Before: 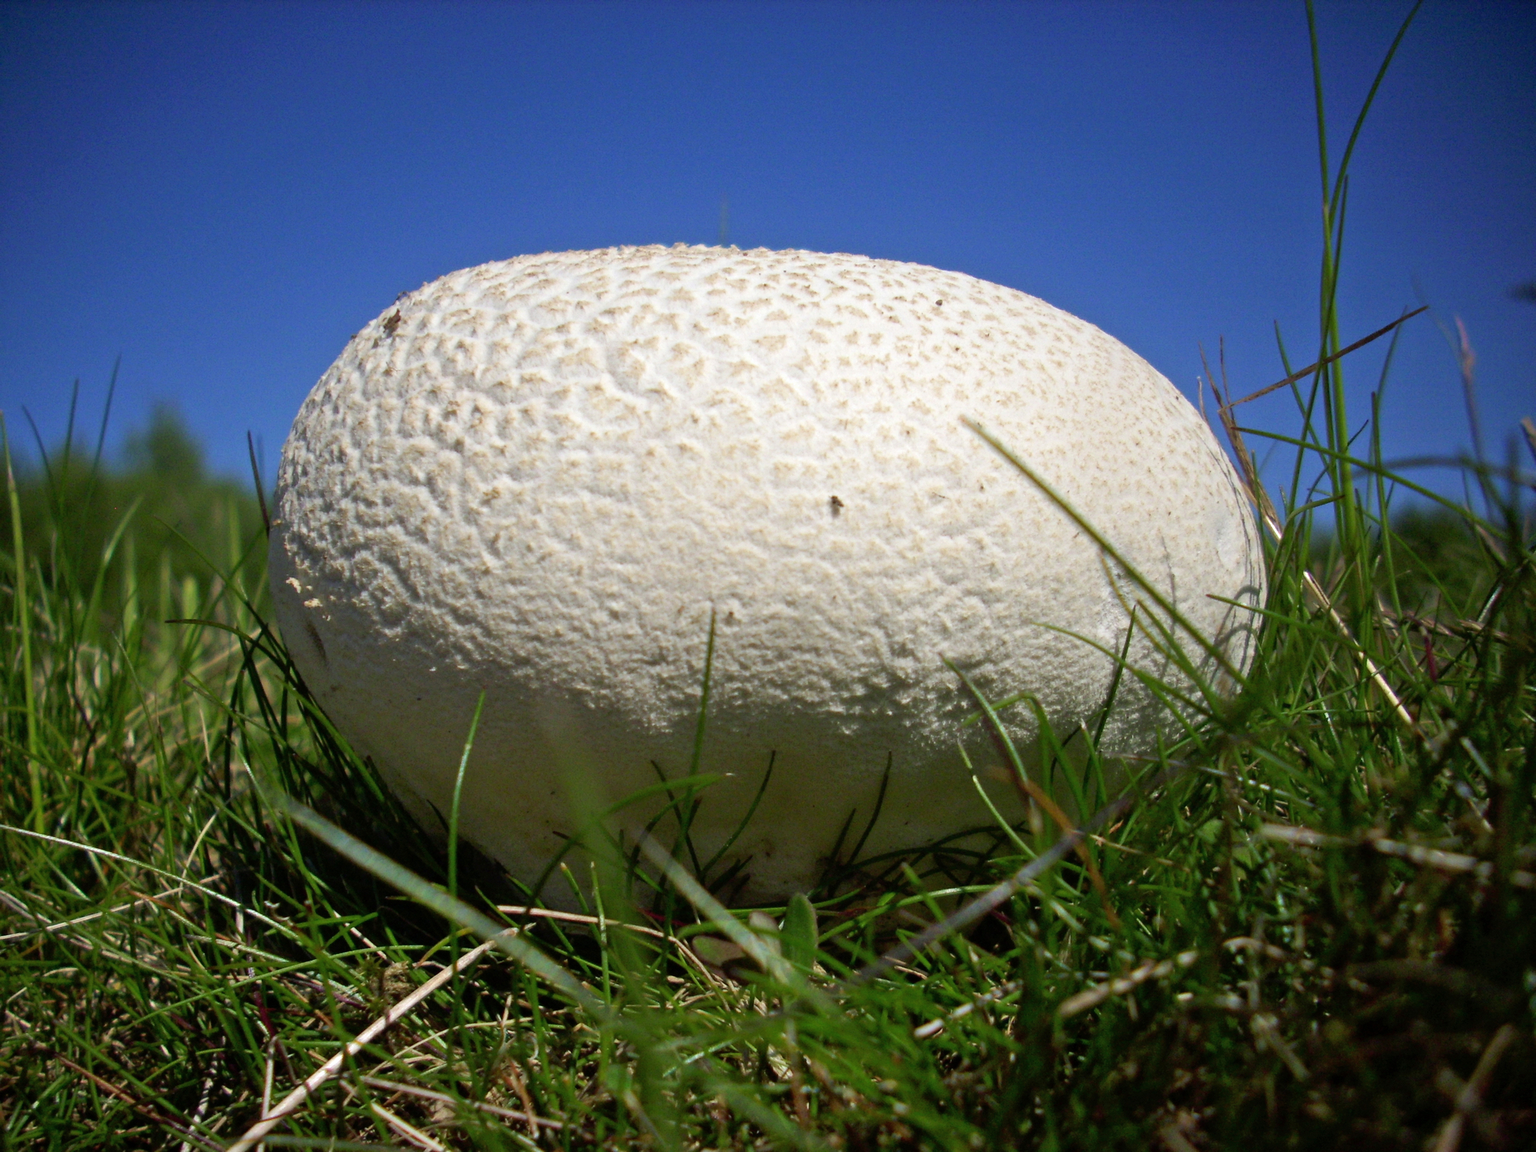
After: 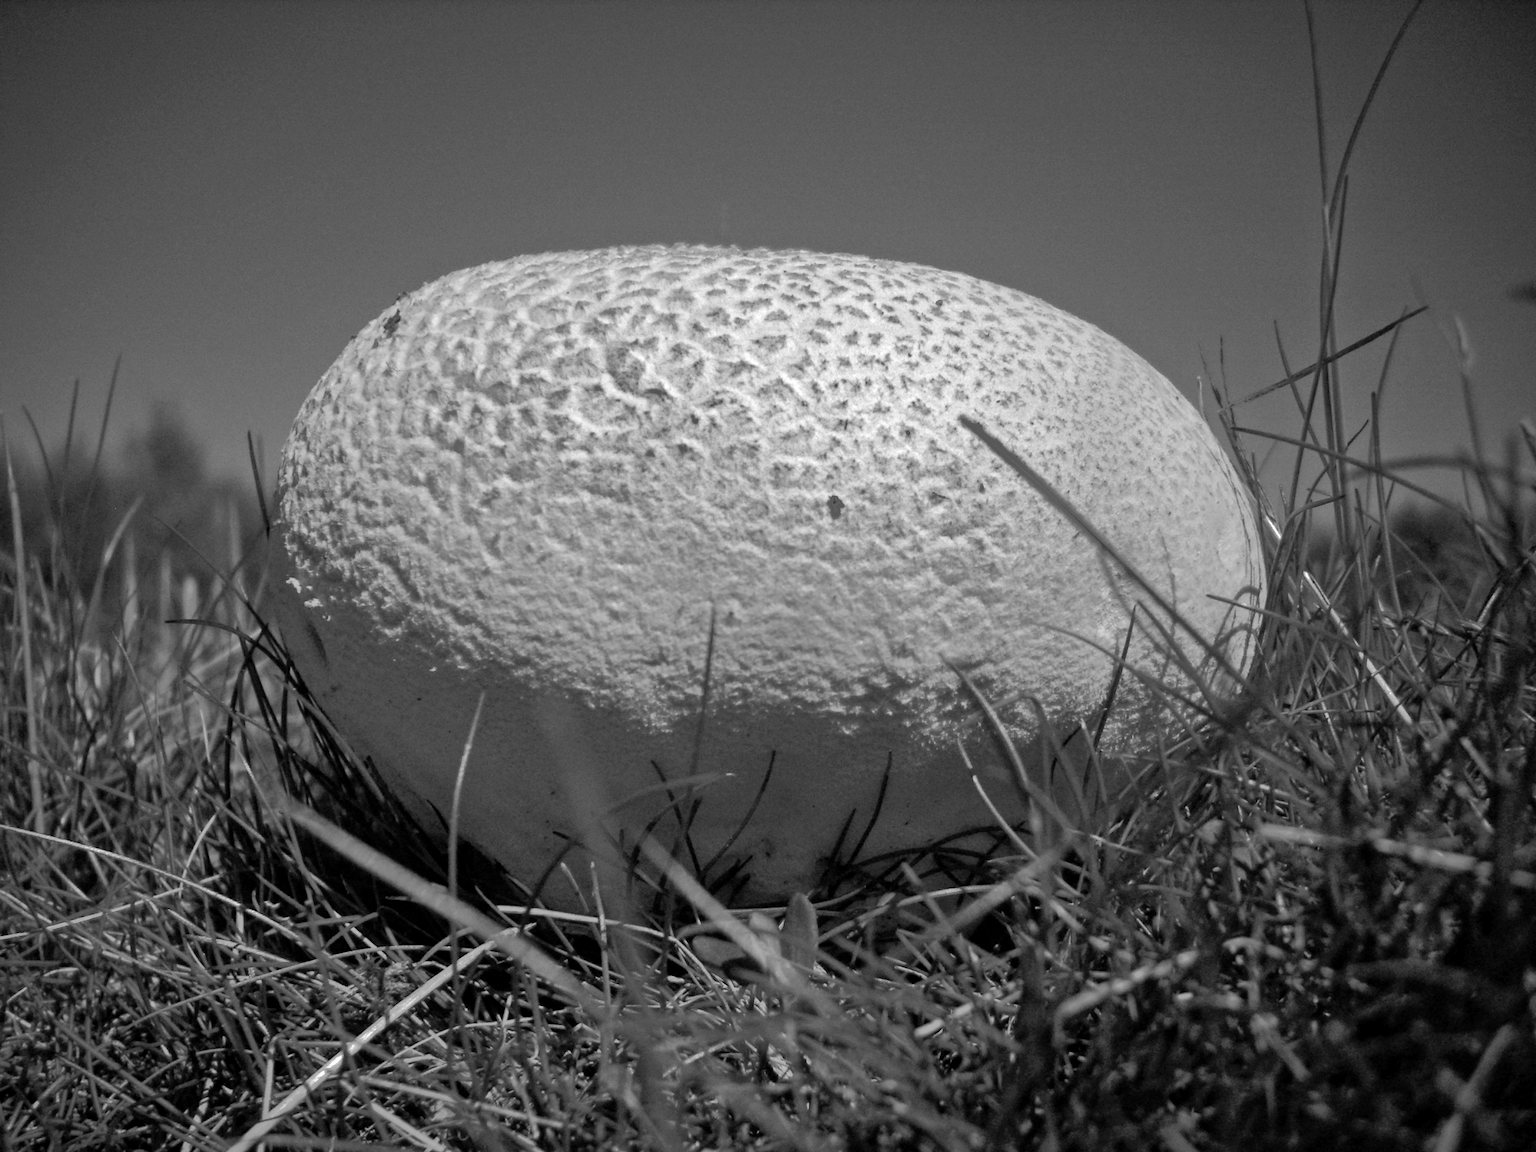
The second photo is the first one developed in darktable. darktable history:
monochrome: a 1.94, b -0.638
local contrast: highlights 100%, shadows 100%, detail 120%, midtone range 0.2
shadows and highlights: shadows 38.43, highlights -74.54
